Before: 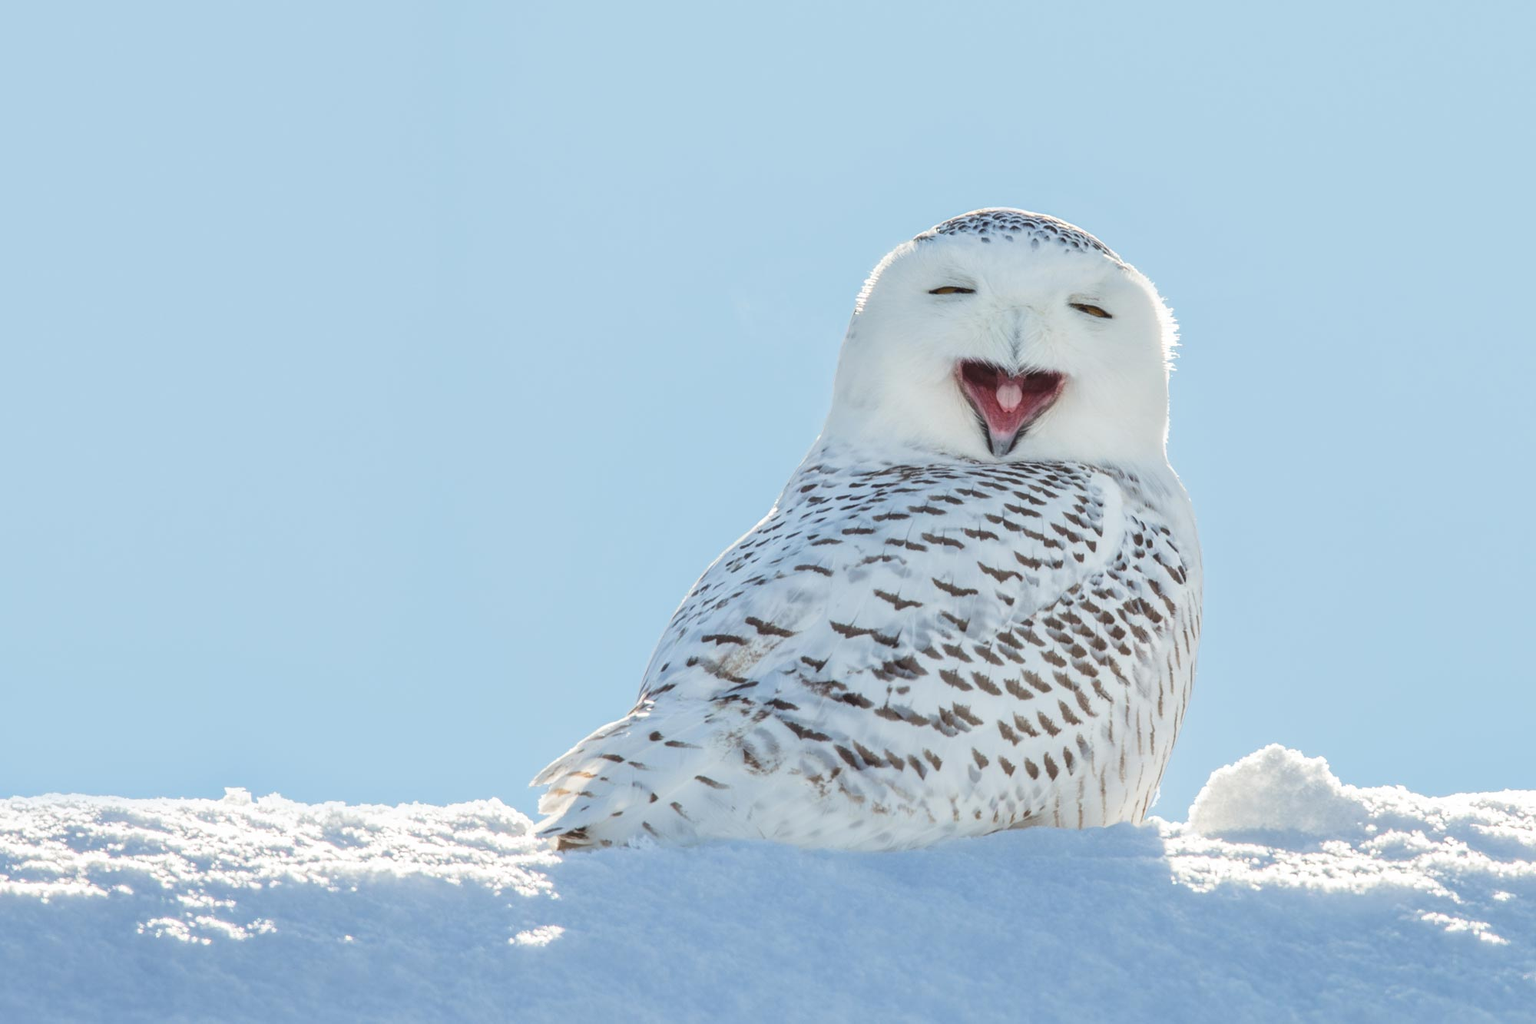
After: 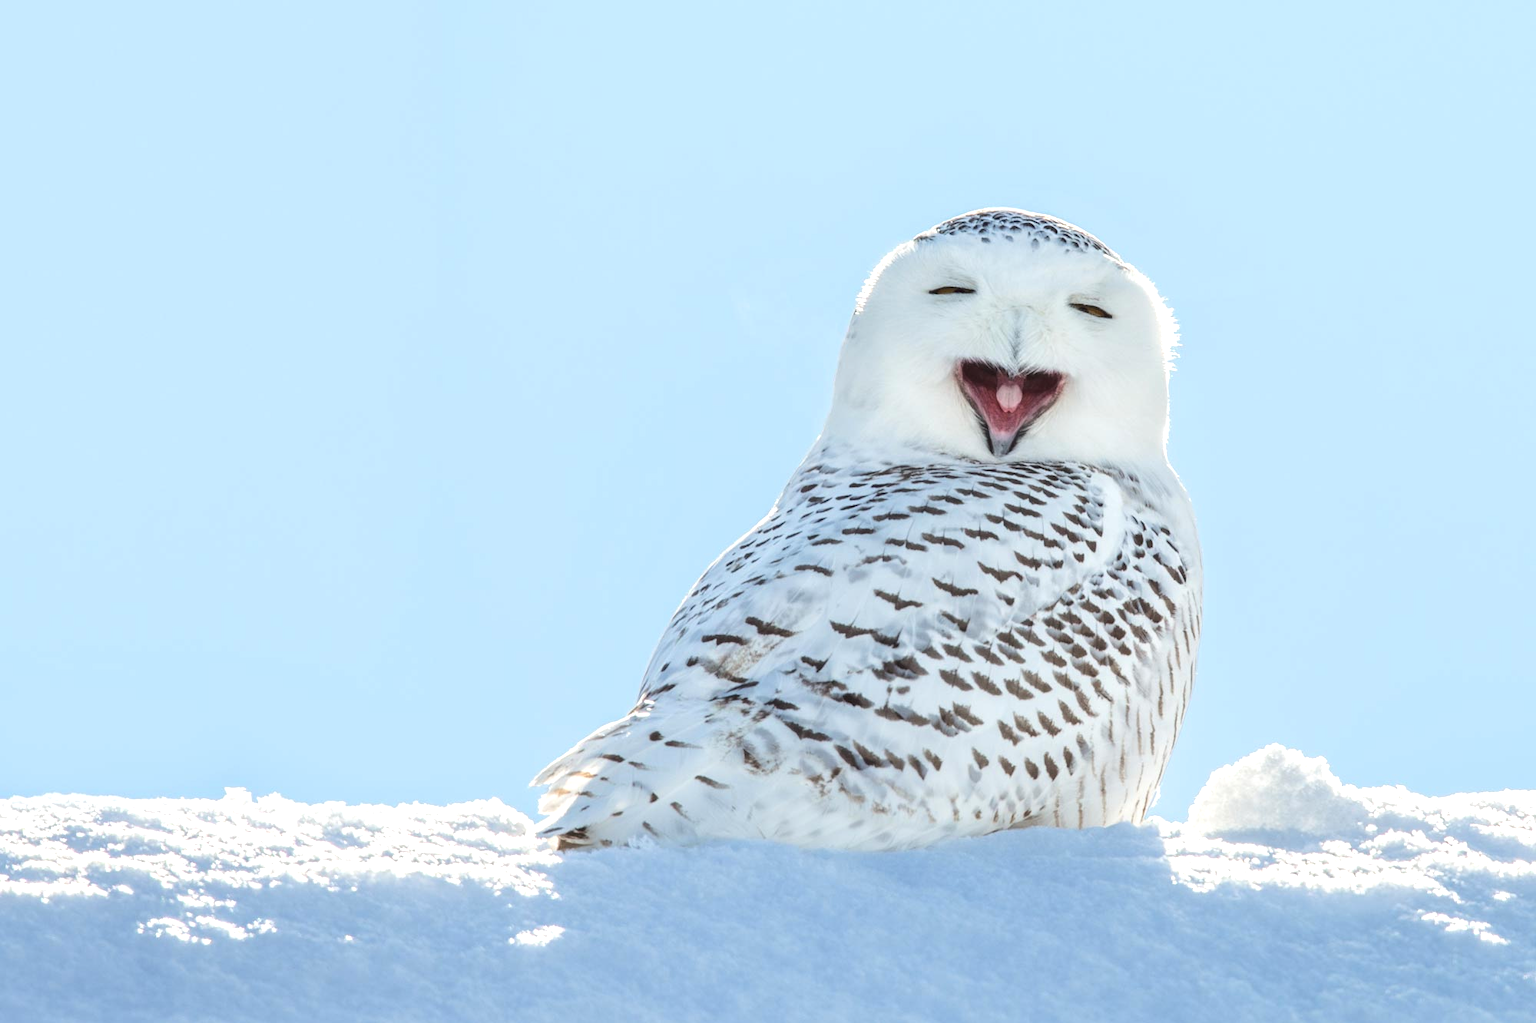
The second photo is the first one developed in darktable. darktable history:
tone equalizer: -8 EV -0.385 EV, -7 EV -0.361 EV, -6 EV -0.338 EV, -5 EV -0.221 EV, -3 EV 0.229 EV, -2 EV 0.334 EV, -1 EV 0.393 EV, +0 EV 0.42 EV, edges refinement/feathering 500, mask exposure compensation -1.57 EV, preserve details no
